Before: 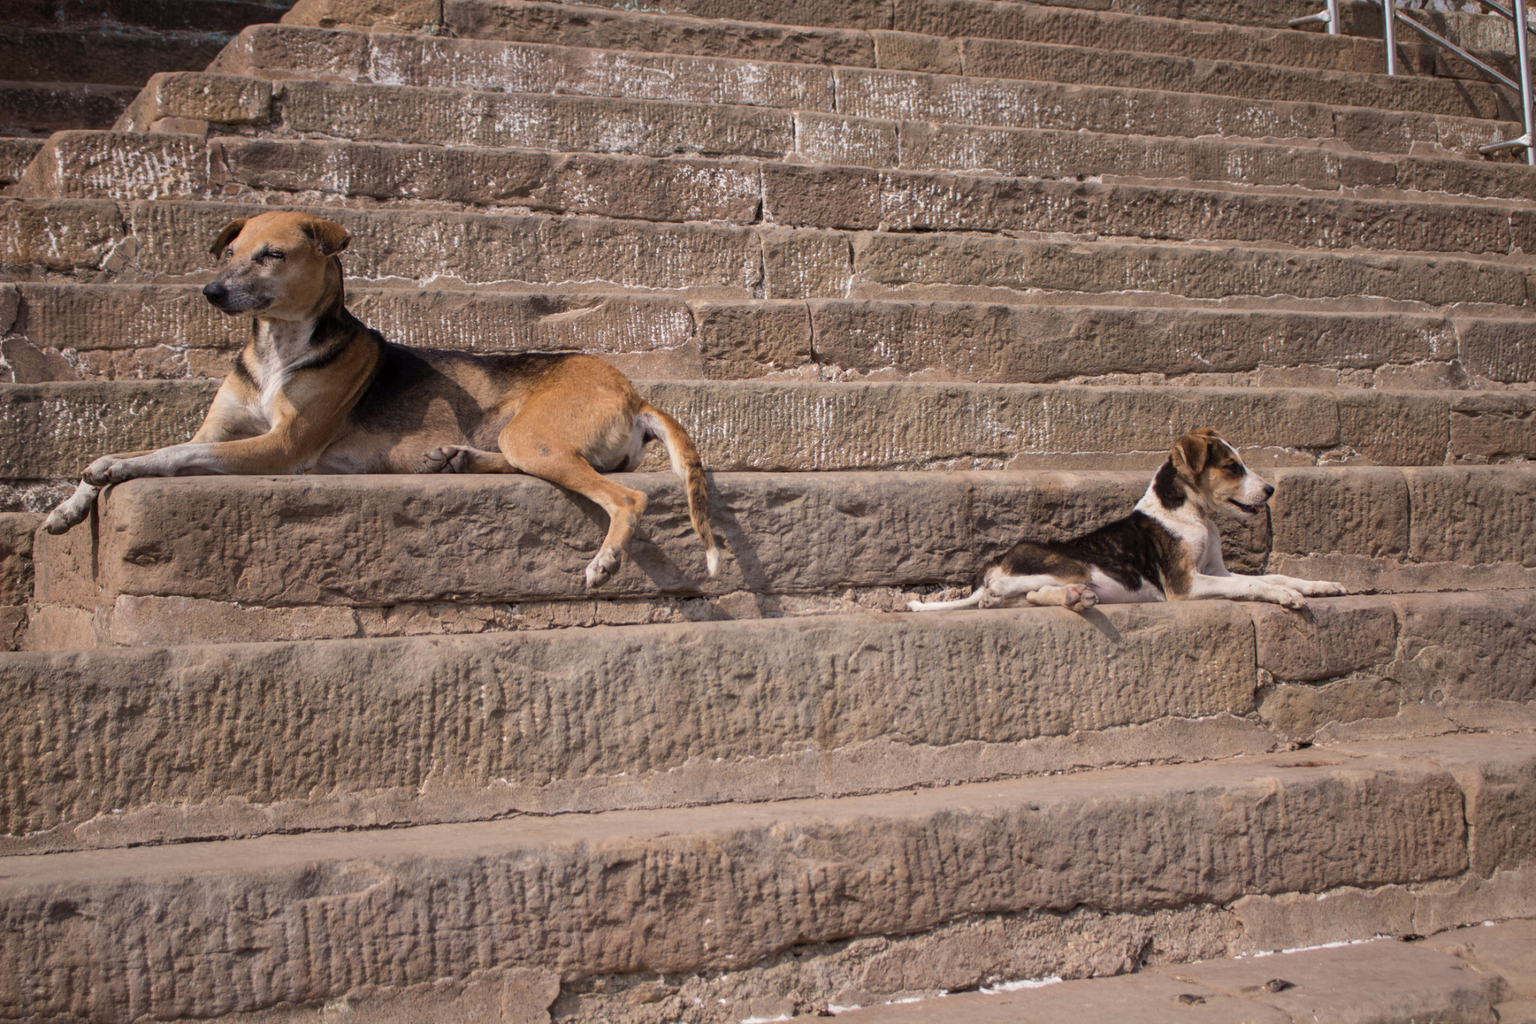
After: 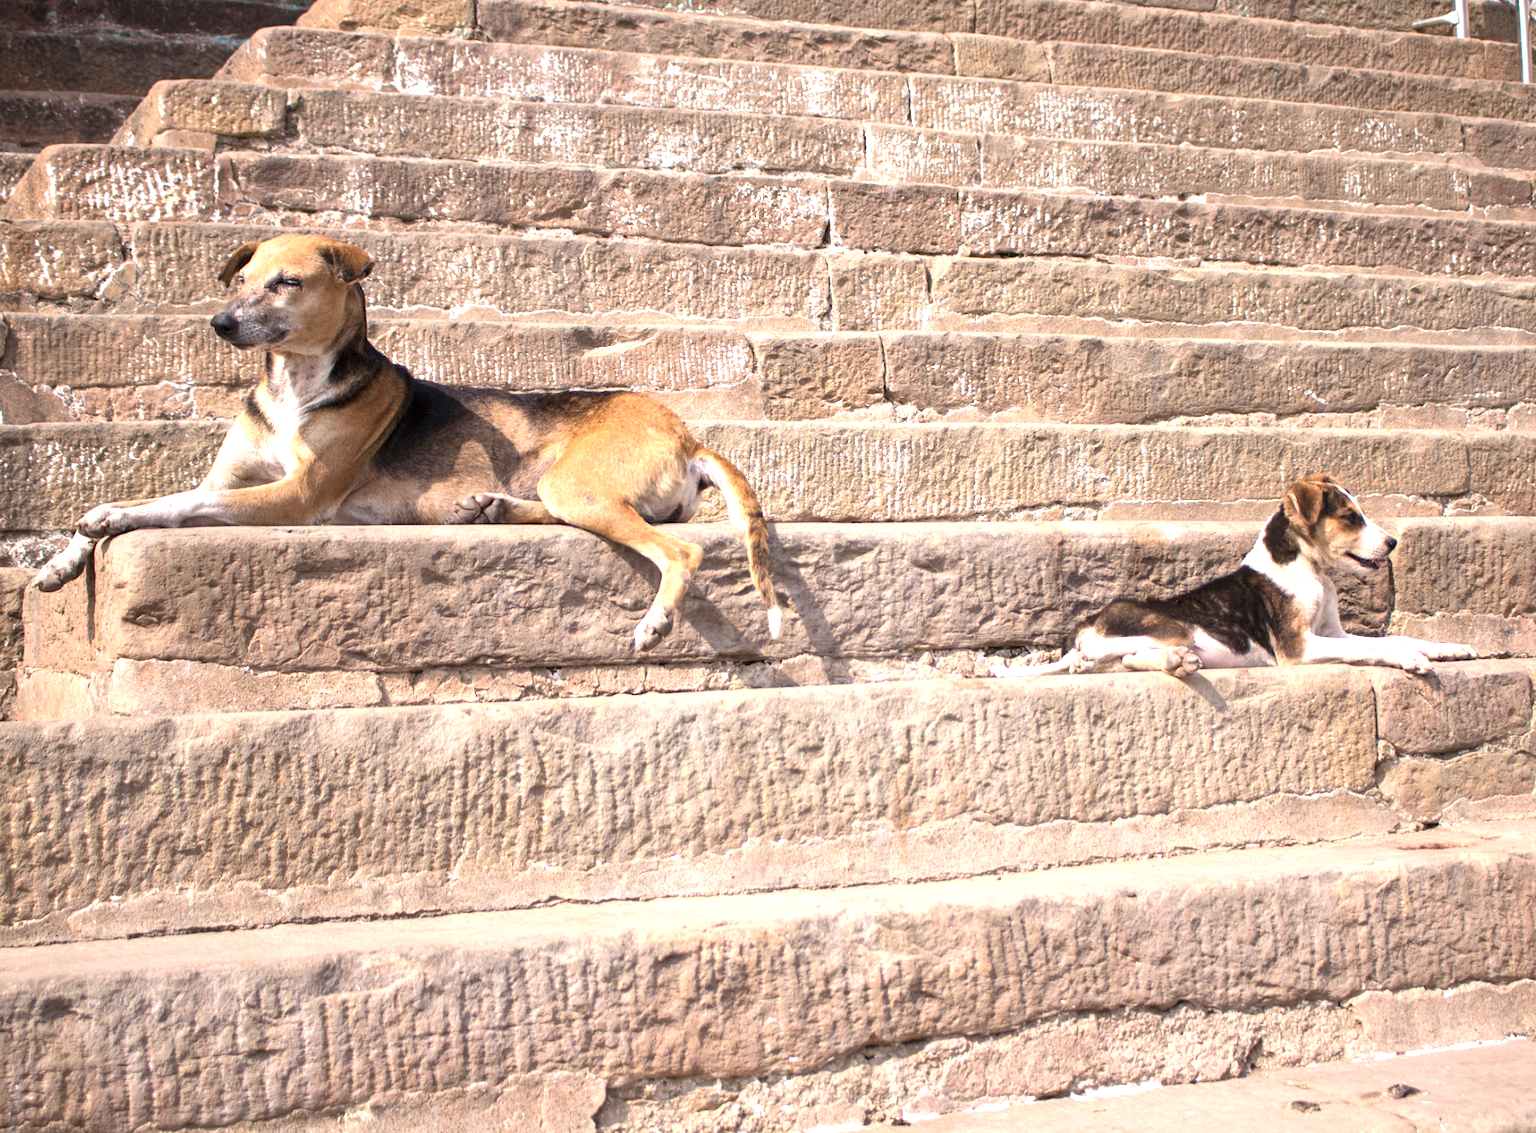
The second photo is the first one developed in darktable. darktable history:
exposure: exposure 1.49 EV, compensate highlight preservation false
crop and rotate: left 0.866%, right 8.799%
